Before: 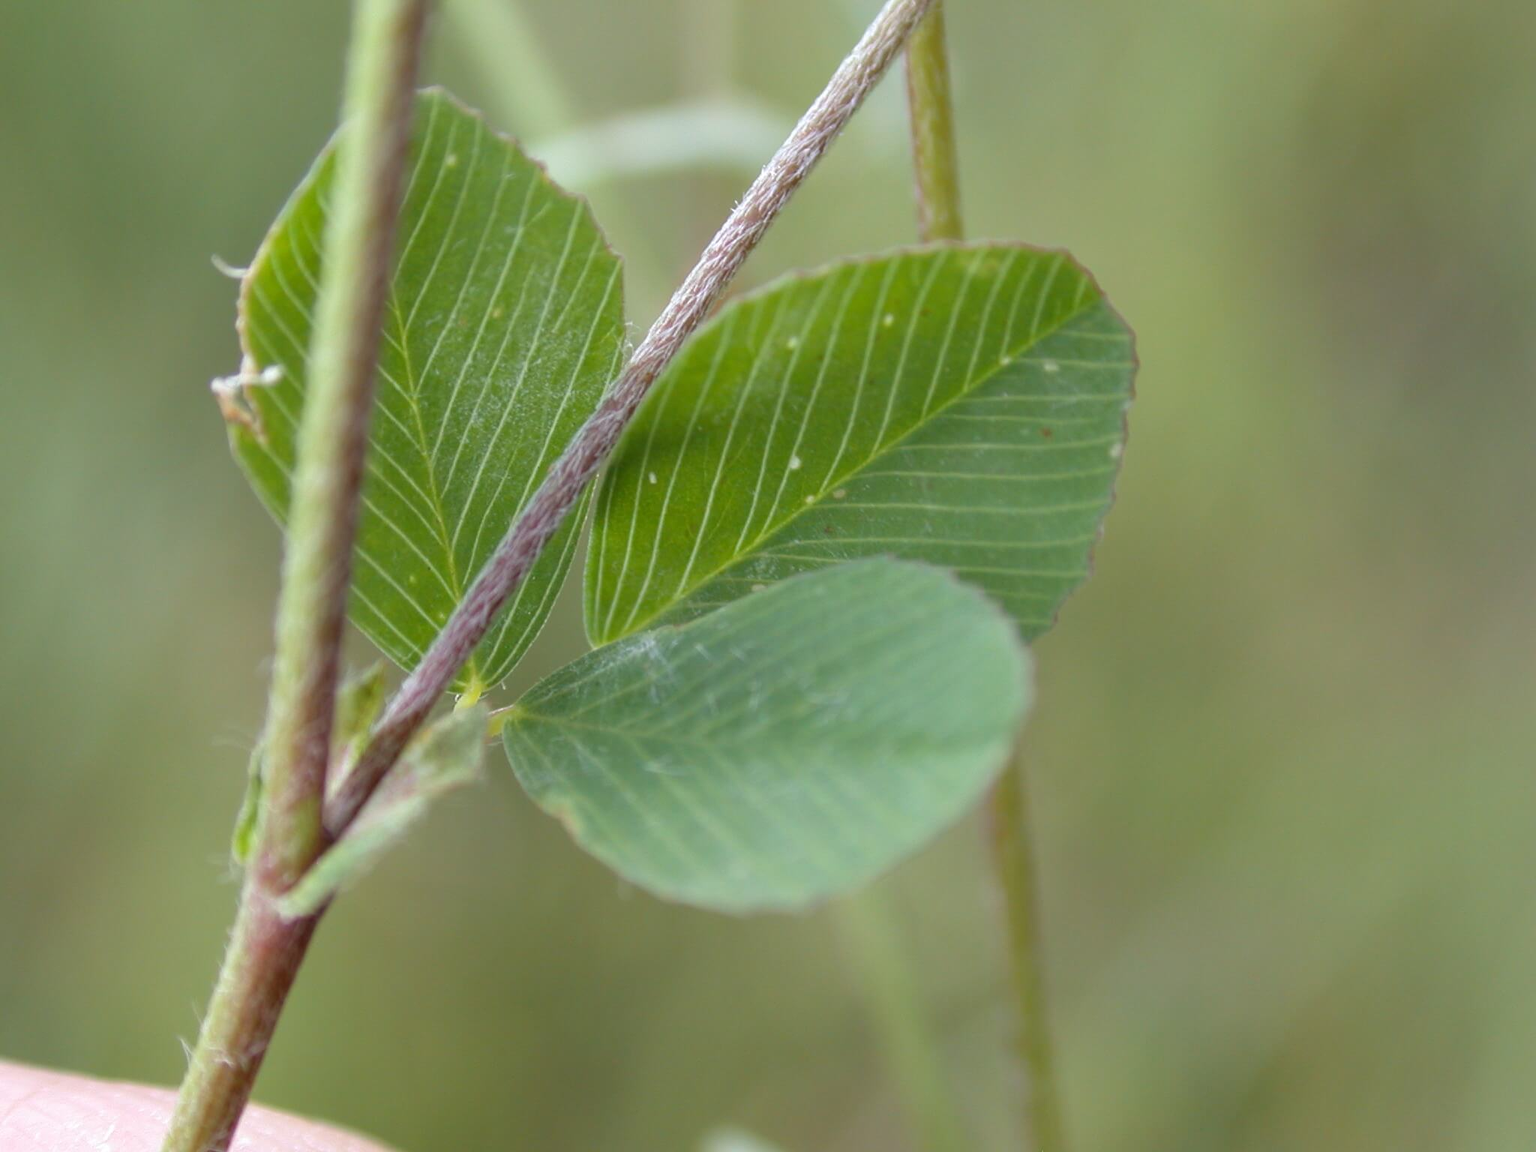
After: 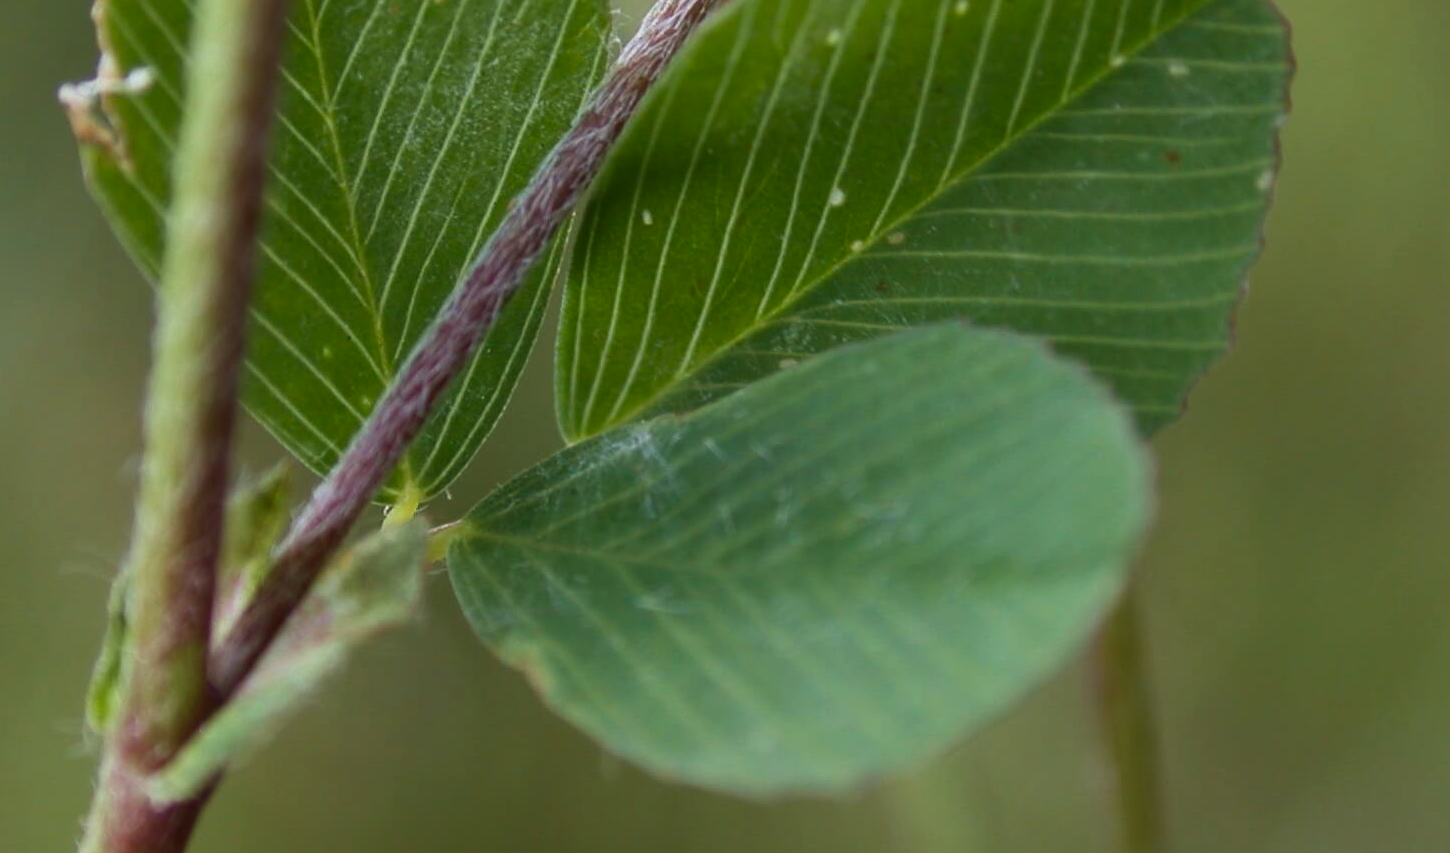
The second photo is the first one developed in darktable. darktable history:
contrast brightness saturation: contrast 0.2, brightness -0.101, saturation 0.098
exposure: black level correction -0.015, exposure -0.538 EV, compensate exposure bias true, compensate highlight preservation false
crop: left 10.925%, top 27.402%, right 18.239%, bottom 17.059%
velvia: on, module defaults
